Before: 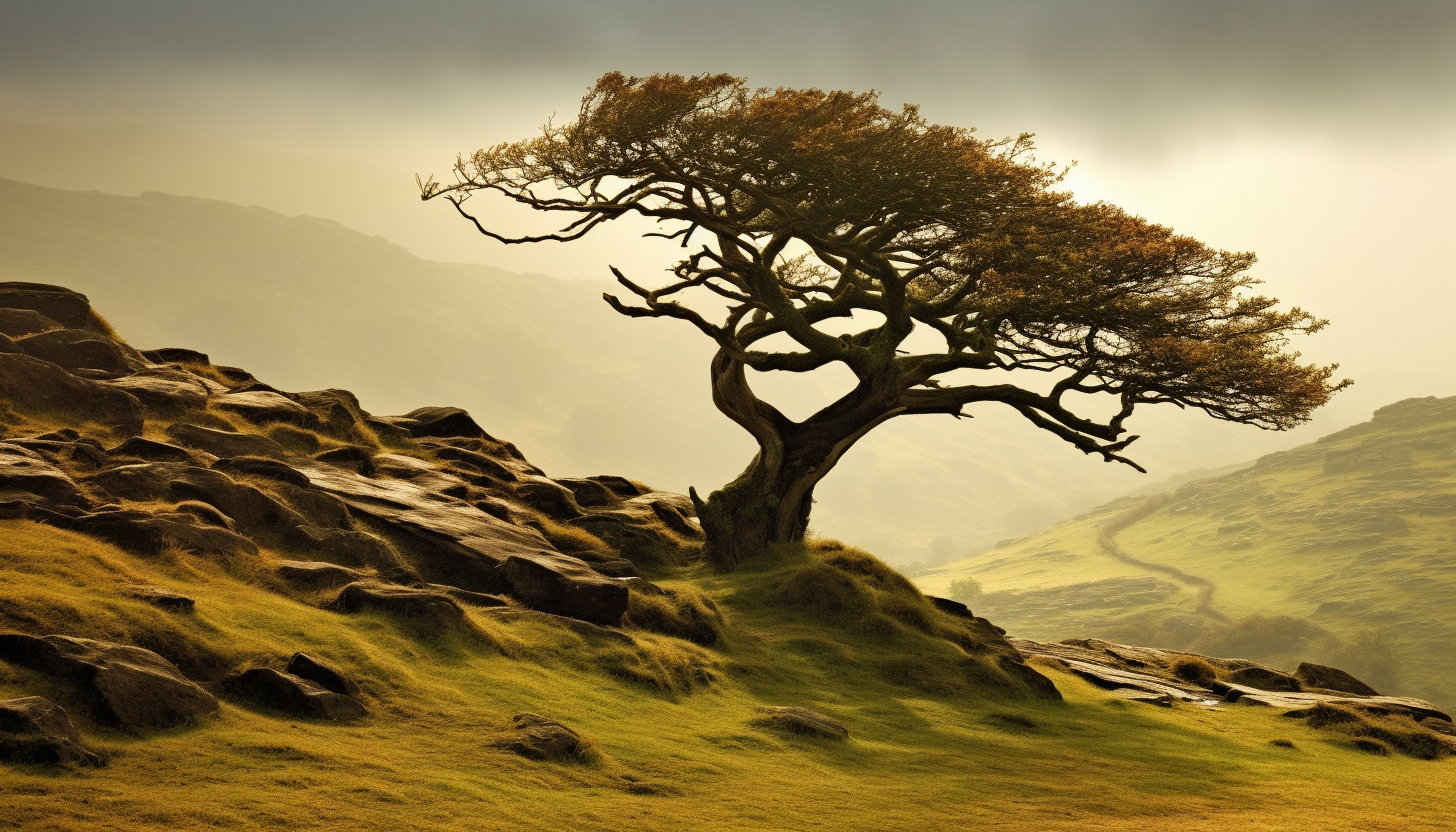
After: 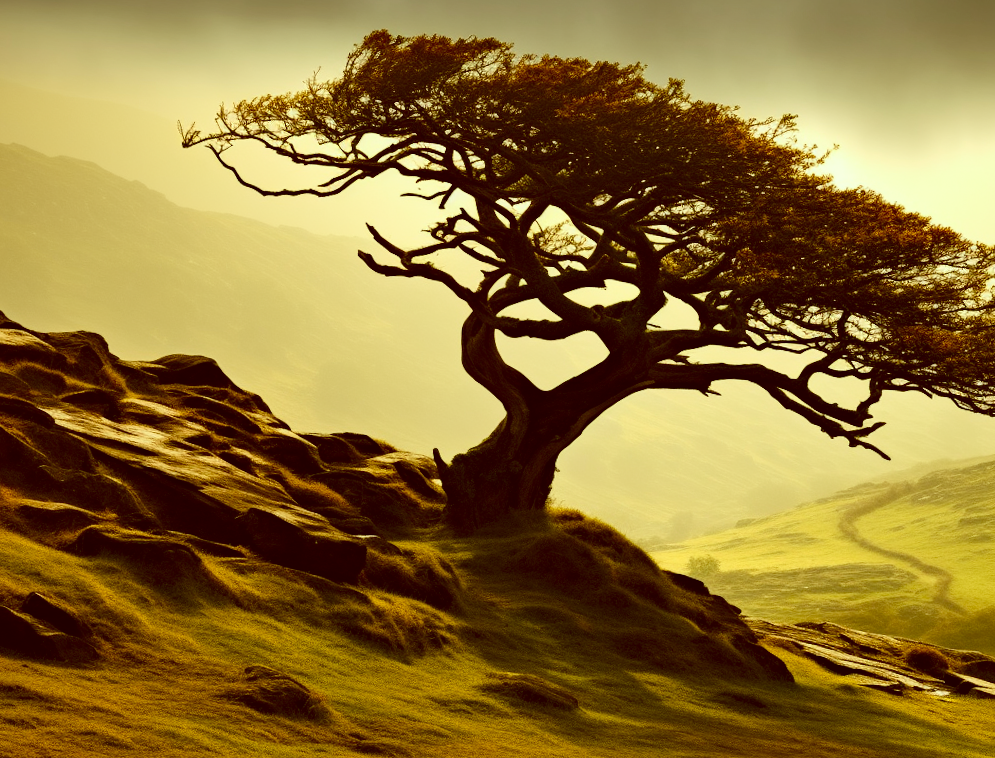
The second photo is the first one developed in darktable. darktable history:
crop and rotate: angle -3.2°, left 14.188%, top 0.027%, right 10.839%, bottom 0.077%
contrast brightness saturation: contrast 0.19, brightness -0.104, saturation 0.206
color correction: highlights a* -6.29, highlights b* 9.51, shadows a* 9.98, shadows b* 23.45
